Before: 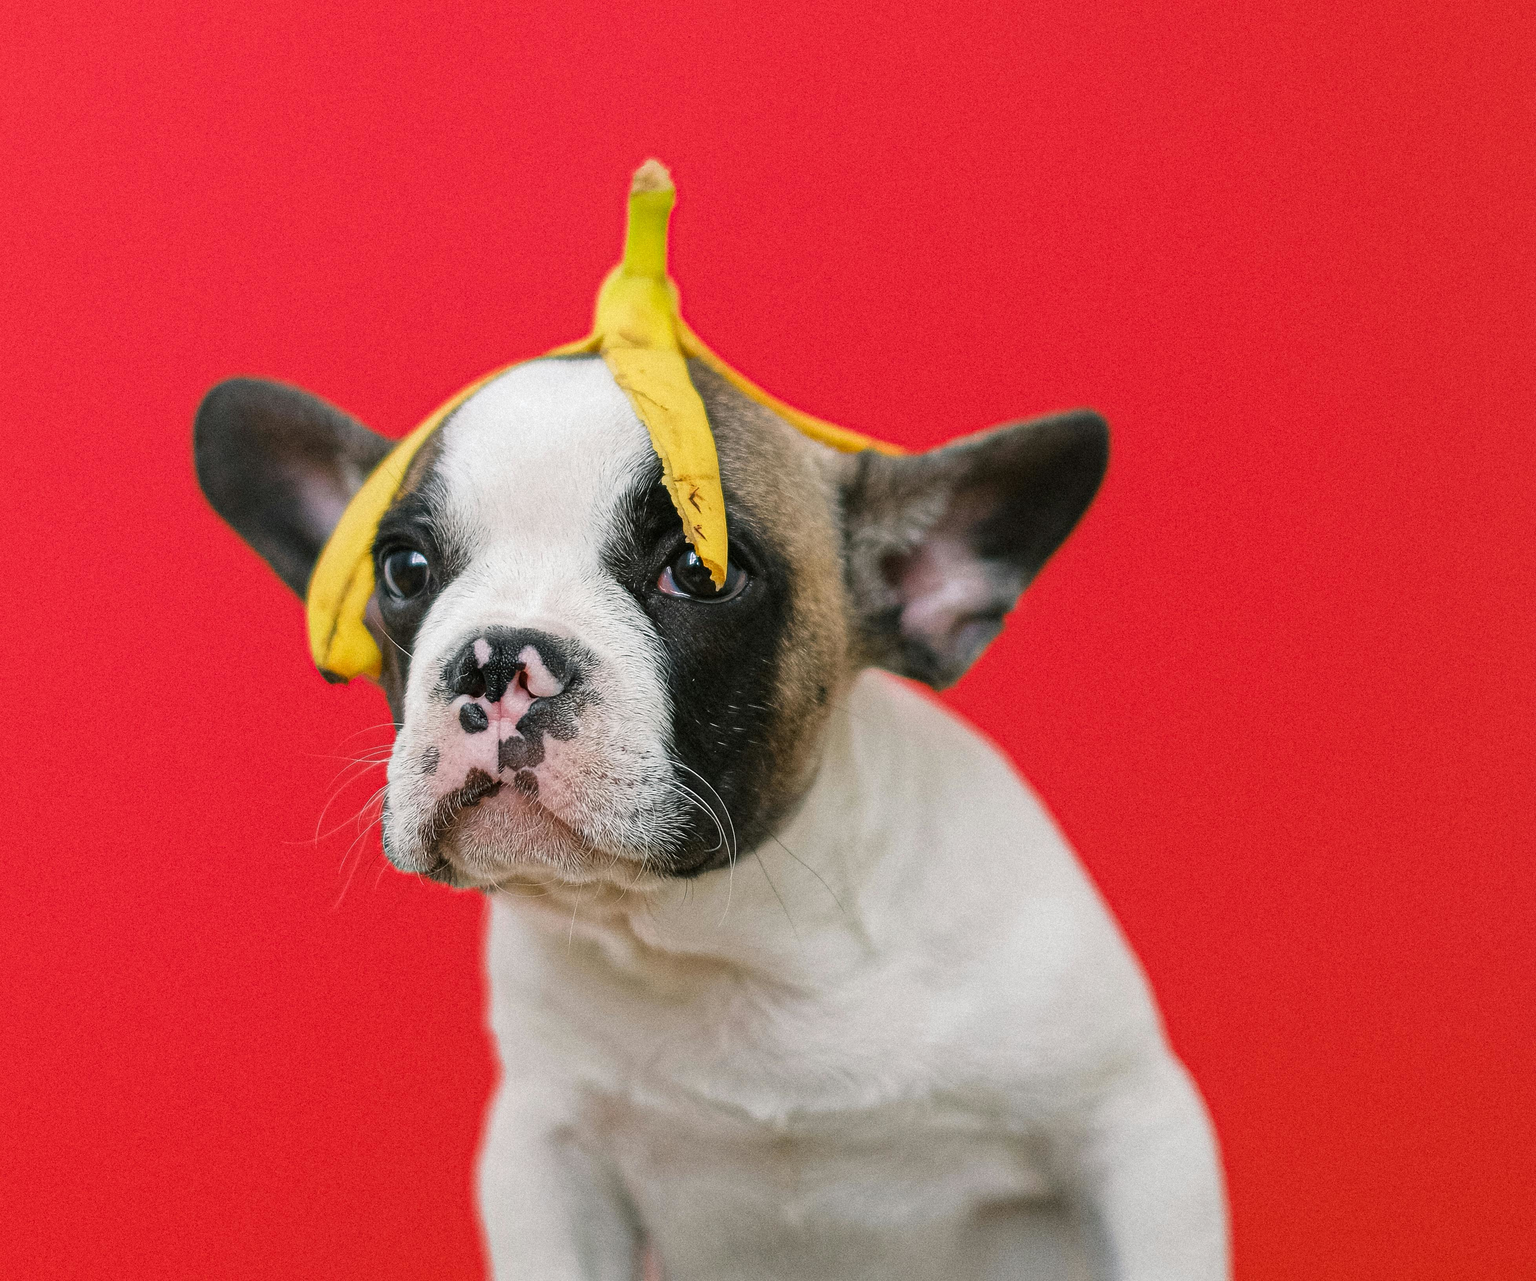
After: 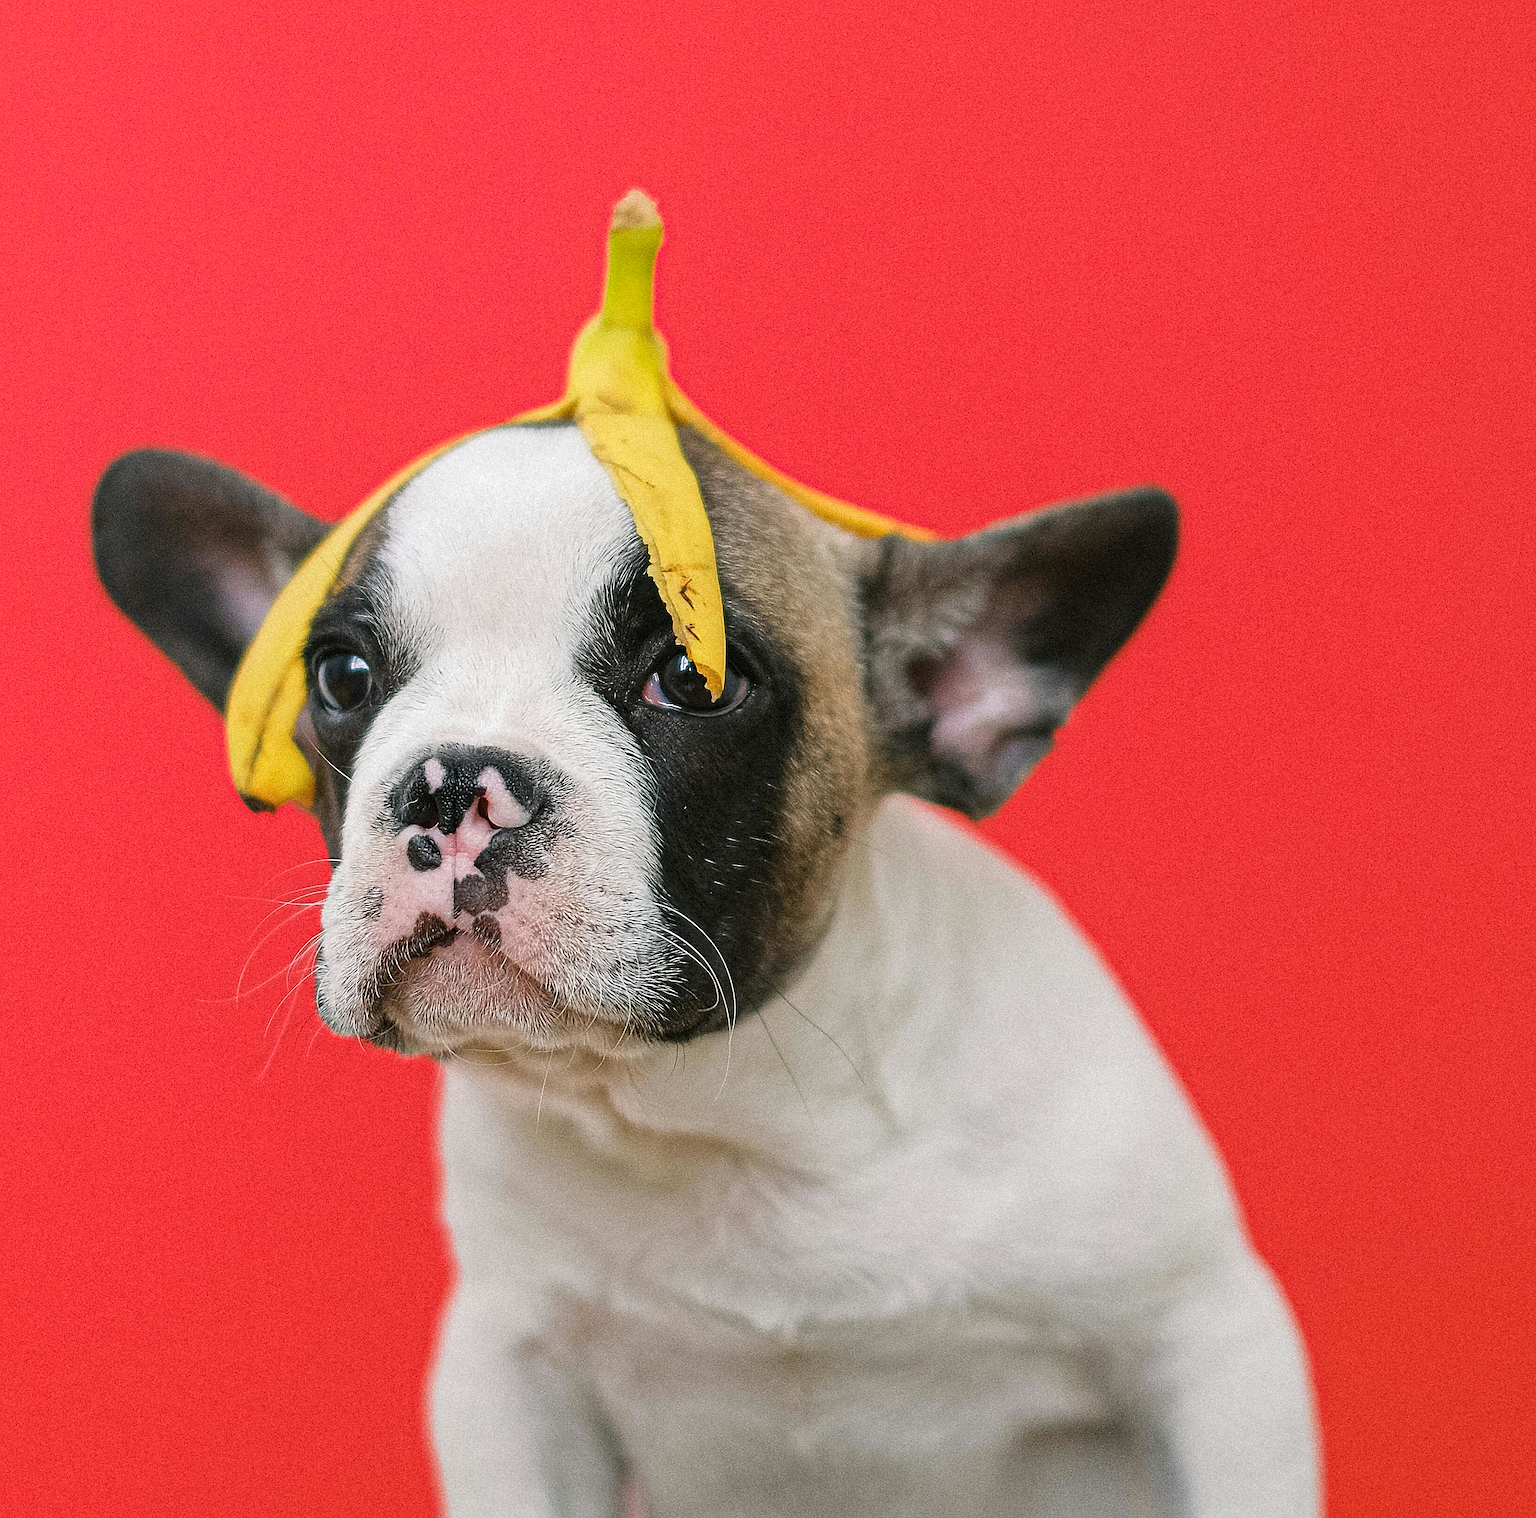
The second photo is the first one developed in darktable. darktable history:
shadows and highlights: shadows 62.66, white point adjustment 0.37, highlights -34.44, compress 83.82%
crop: left 7.598%, right 7.873%
sharpen: on, module defaults
color zones: curves: ch0 [(0.25, 0.5) (0.636, 0.25) (0.75, 0.5)]
